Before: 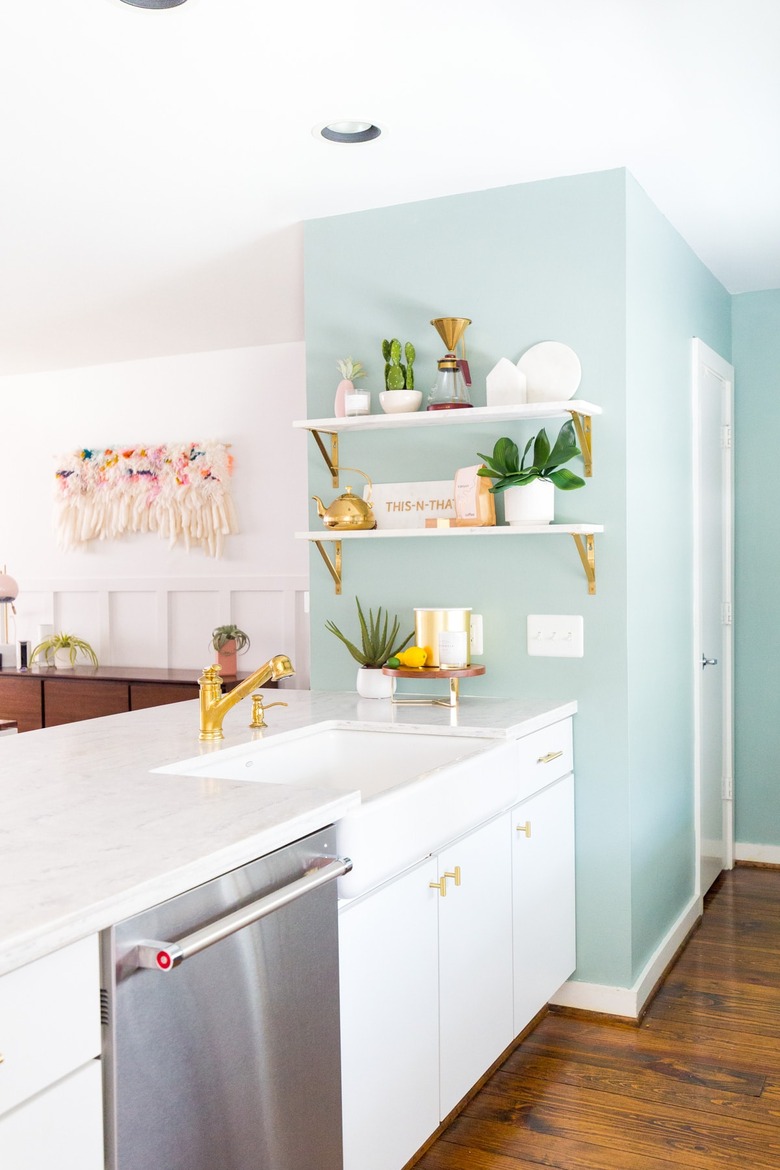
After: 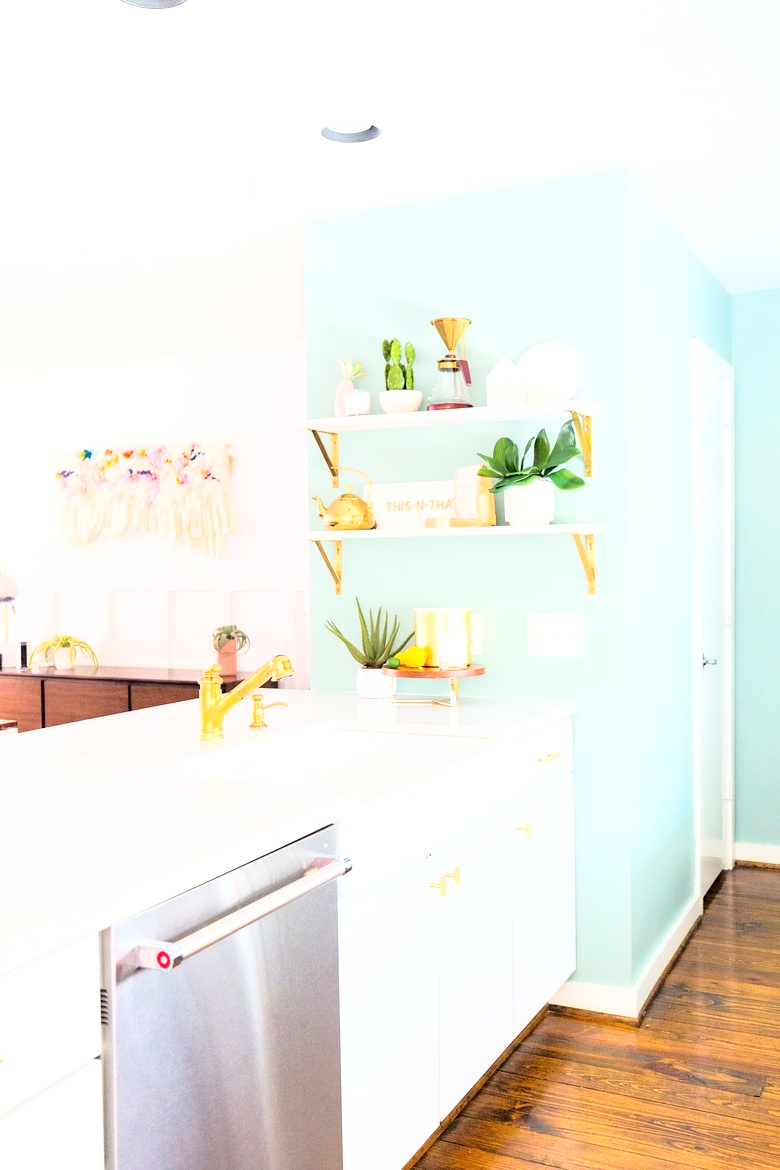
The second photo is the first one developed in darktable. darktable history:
exposure: exposure 0.2 EV, compensate highlight preservation false
base curve: curves: ch0 [(0, 0) (0.032, 0.037) (0.105, 0.228) (0.435, 0.76) (0.856, 0.983) (1, 1)]
